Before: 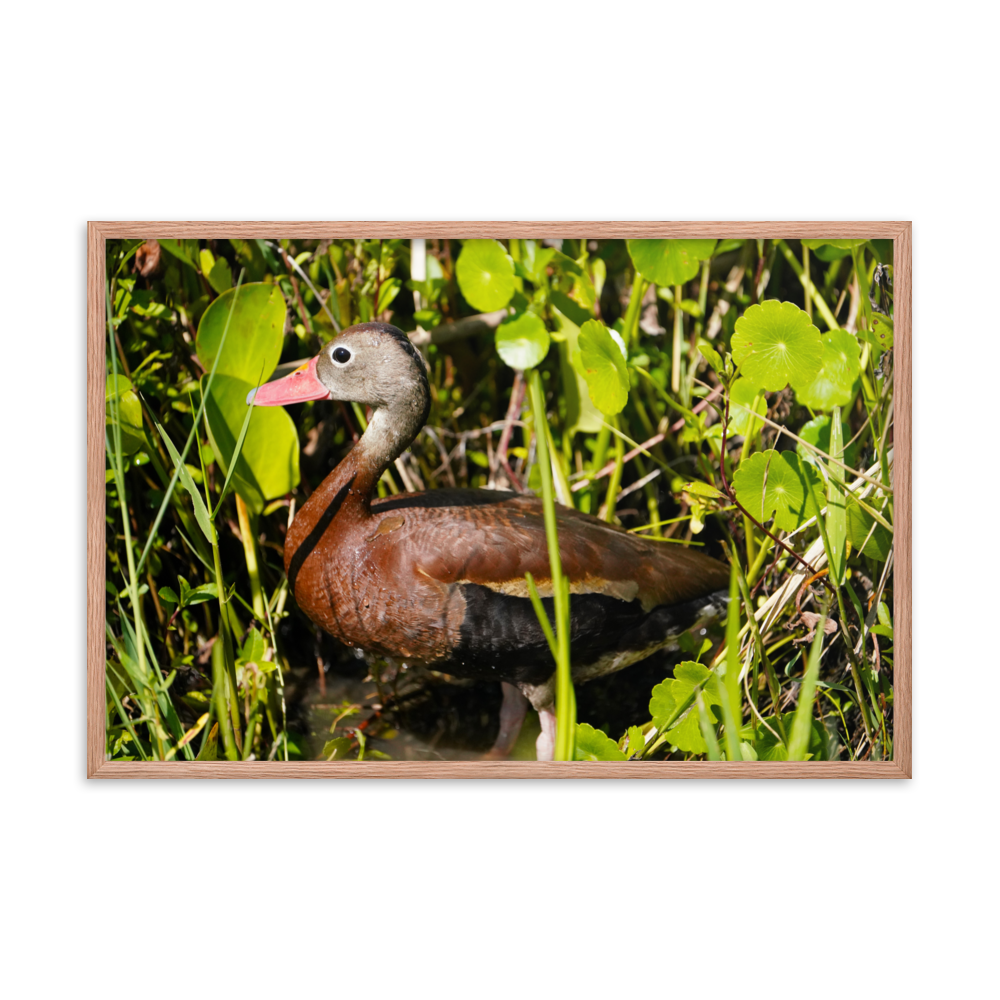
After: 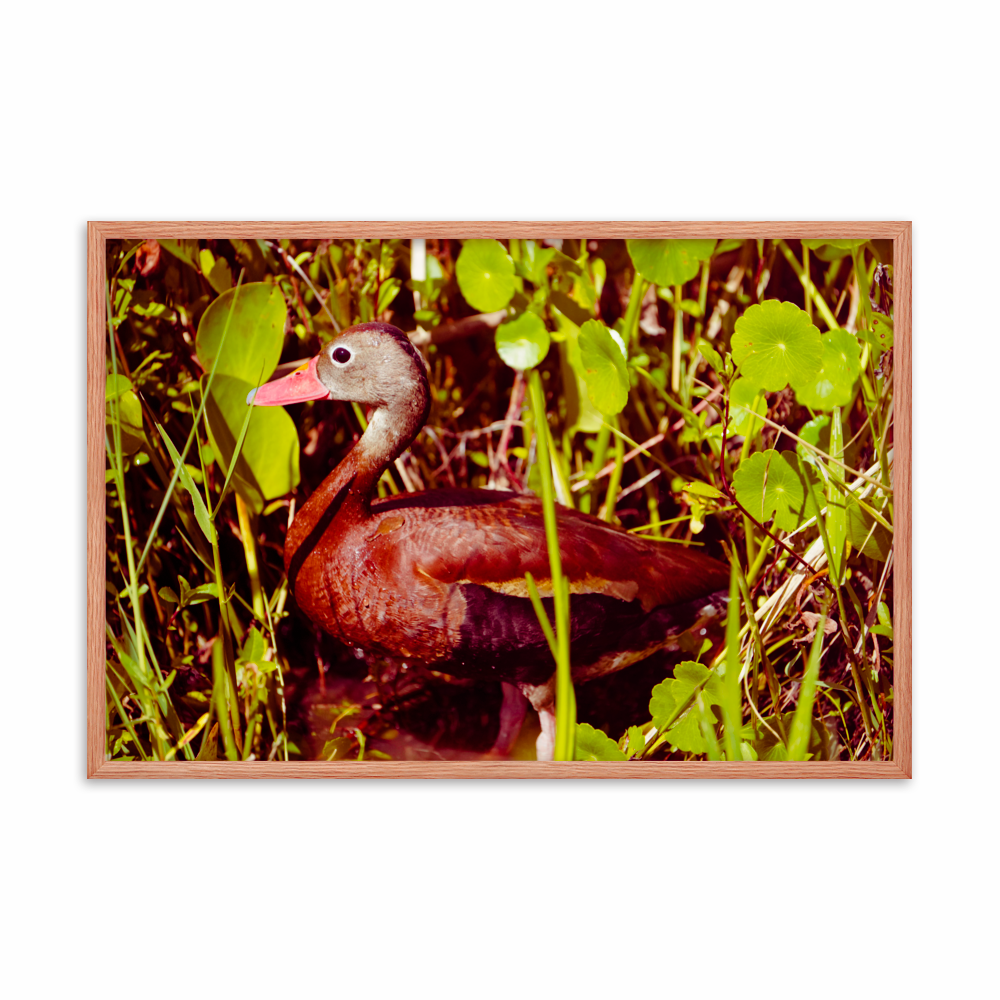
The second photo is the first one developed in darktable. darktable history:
shadows and highlights: shadows 25.43, highlights -23.92
color balance rgb: shadows lift › luminance -19.054%, shadows lift › chroma 35.133%, perceptual saturation grading › global saturation 17.316%, perceptual brilliance grading › global brilliance 2.915%, perceptual brilliance grading › highlights -3.179%, perceptual brilliance grading › shadows 3.125%, global vibrance 20%
